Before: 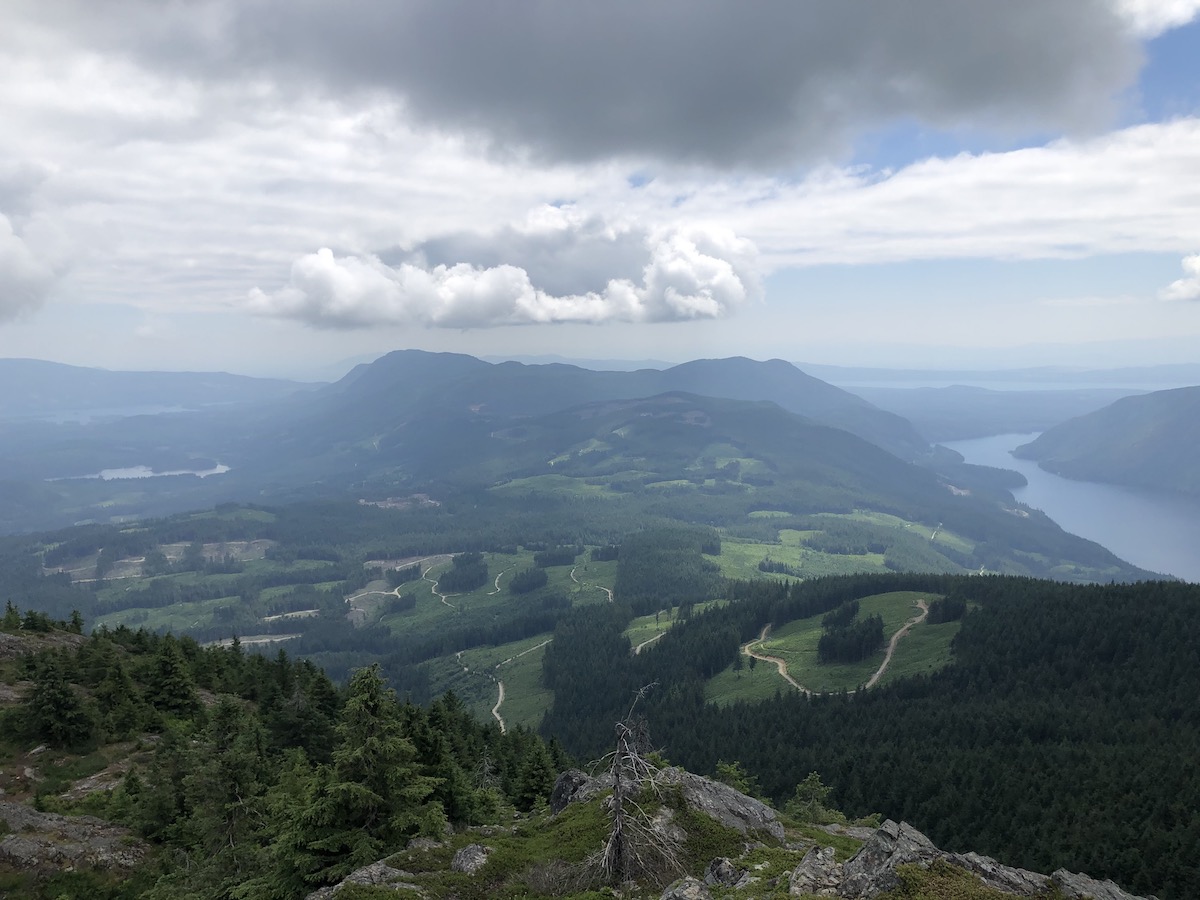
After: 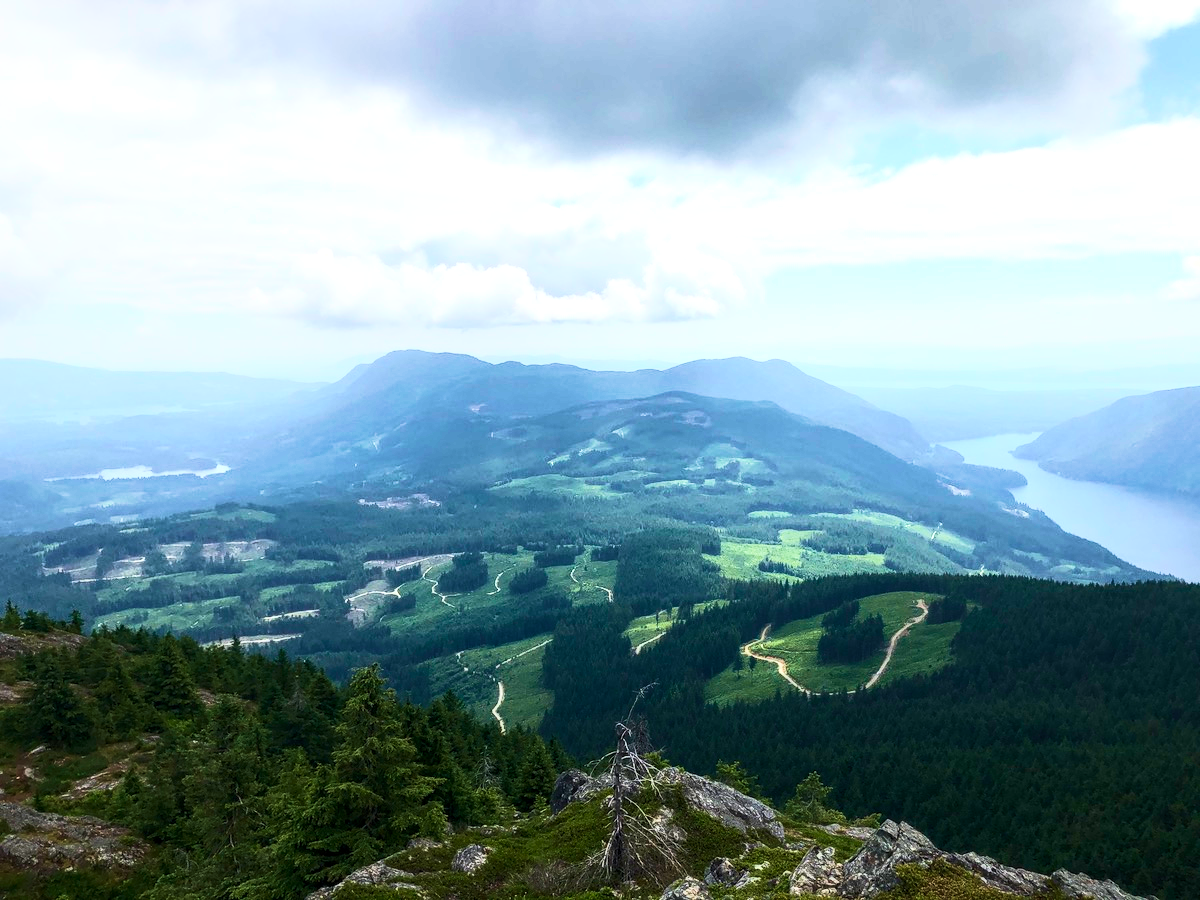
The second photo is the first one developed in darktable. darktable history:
local contrast: on, module defaults
color balance rgb: perceptual saturation grading › global saturation 25%, global vibrance 10%
color correction: highlights a* -0.137, highlights b* 0.137
contrast brightness saturation: contrast 0.62, brightness 0.34, saturation 0.14
velvia: strength 45%
